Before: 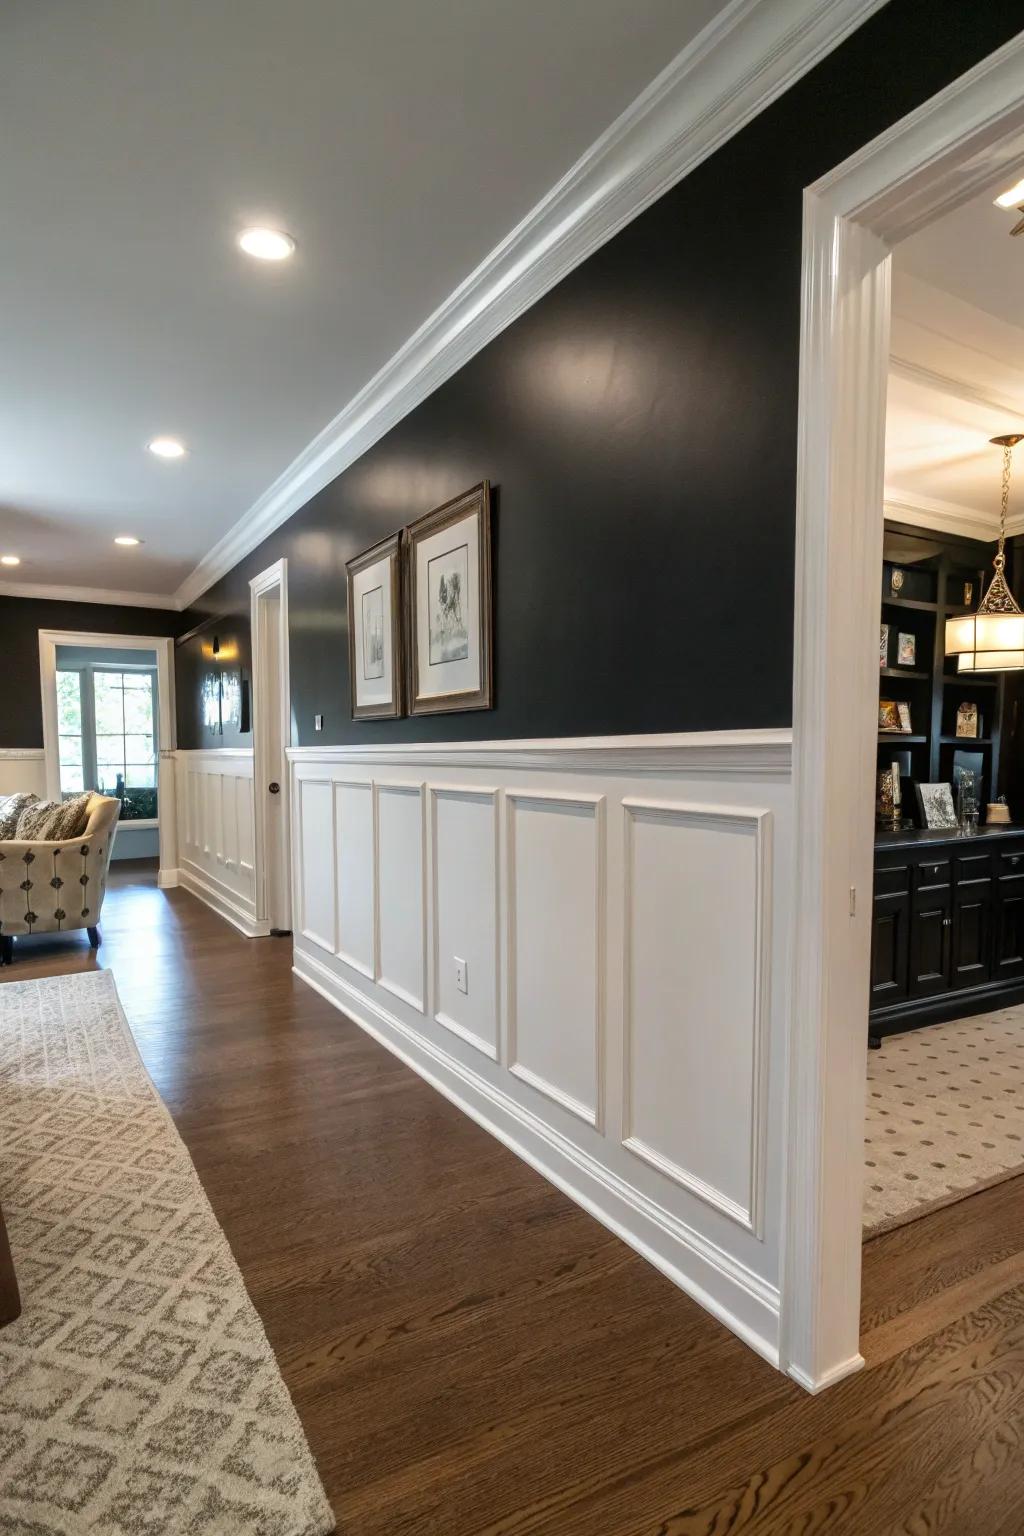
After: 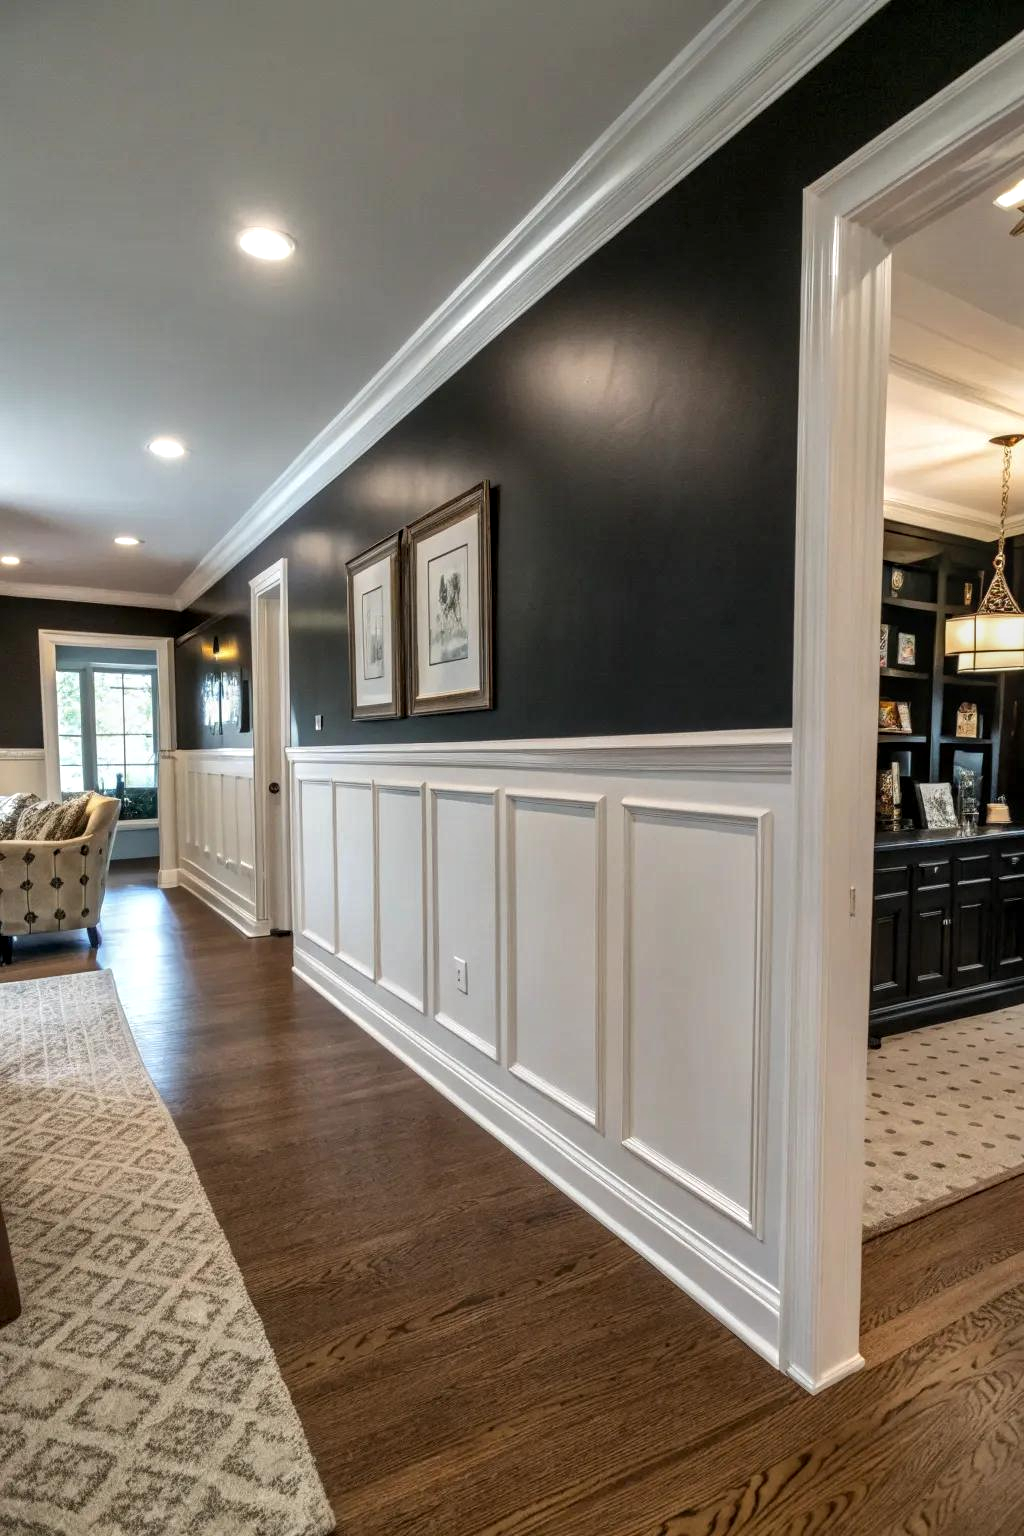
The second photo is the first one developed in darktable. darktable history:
shadows and highlights: low approximation 0.01, soften with gaussian
local contrast: detail 130%
